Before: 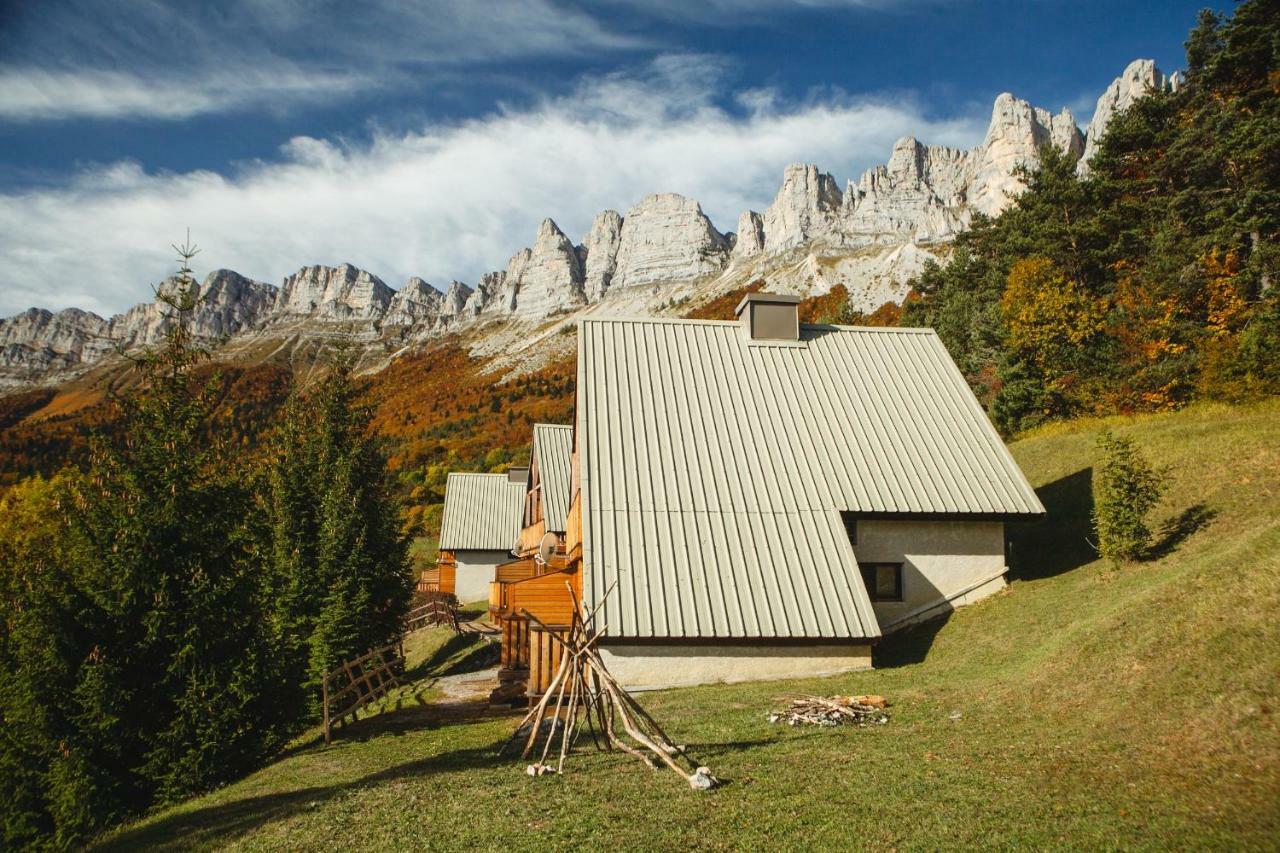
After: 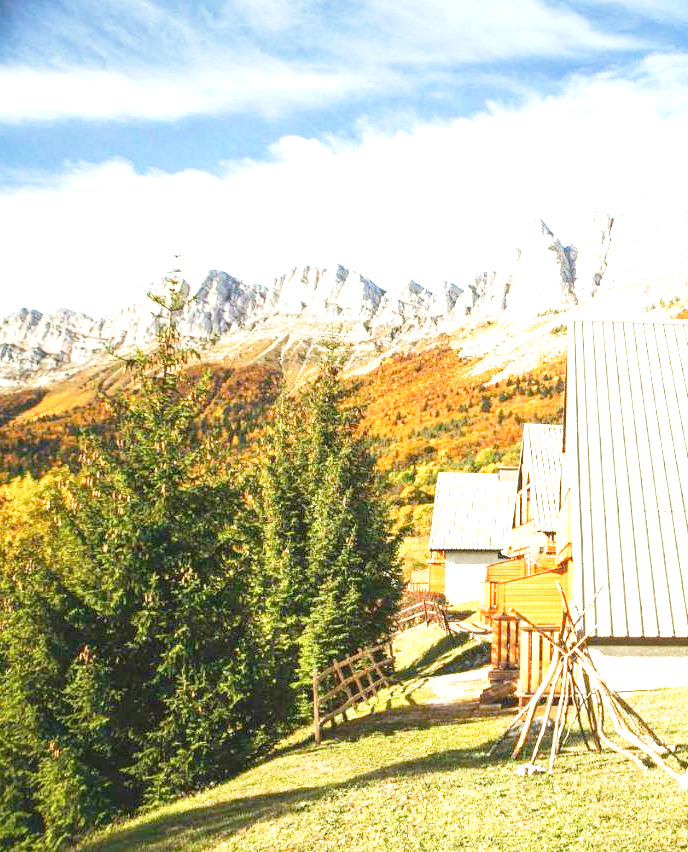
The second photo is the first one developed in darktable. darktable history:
crop: left 0.825%, right 45.399%, bottom 0.08%
tone curve: curves: ch0 [(0, 0.008) (0.107, 0.091) (0.278, 0.351) (0.457, 0.562) (0.628, 0.738) (0.839, 0.909) (0.998, 0.978)]; ch1 [(0, 0) (0.437, 0.408) (0.474, 0.479) (0.502, 0.5) (0.527, 0.519) (0.561, 0.575) (0.608, 0.665) (0.669, 0.748) (0.859, 0.899) (1, 1)]; ch2 [(0, 0) (0.33, 0.301) (0.421, 0.443) (0.473, 0.498) (0.502, 0.504) (0.522, 0.527) (0.549, 0.583) (0.644, 0.703) (1, 1)], preserve colors none
exposure: exposure 2.22 EV, compensate exposure bias true, compensate highlight preservation false
